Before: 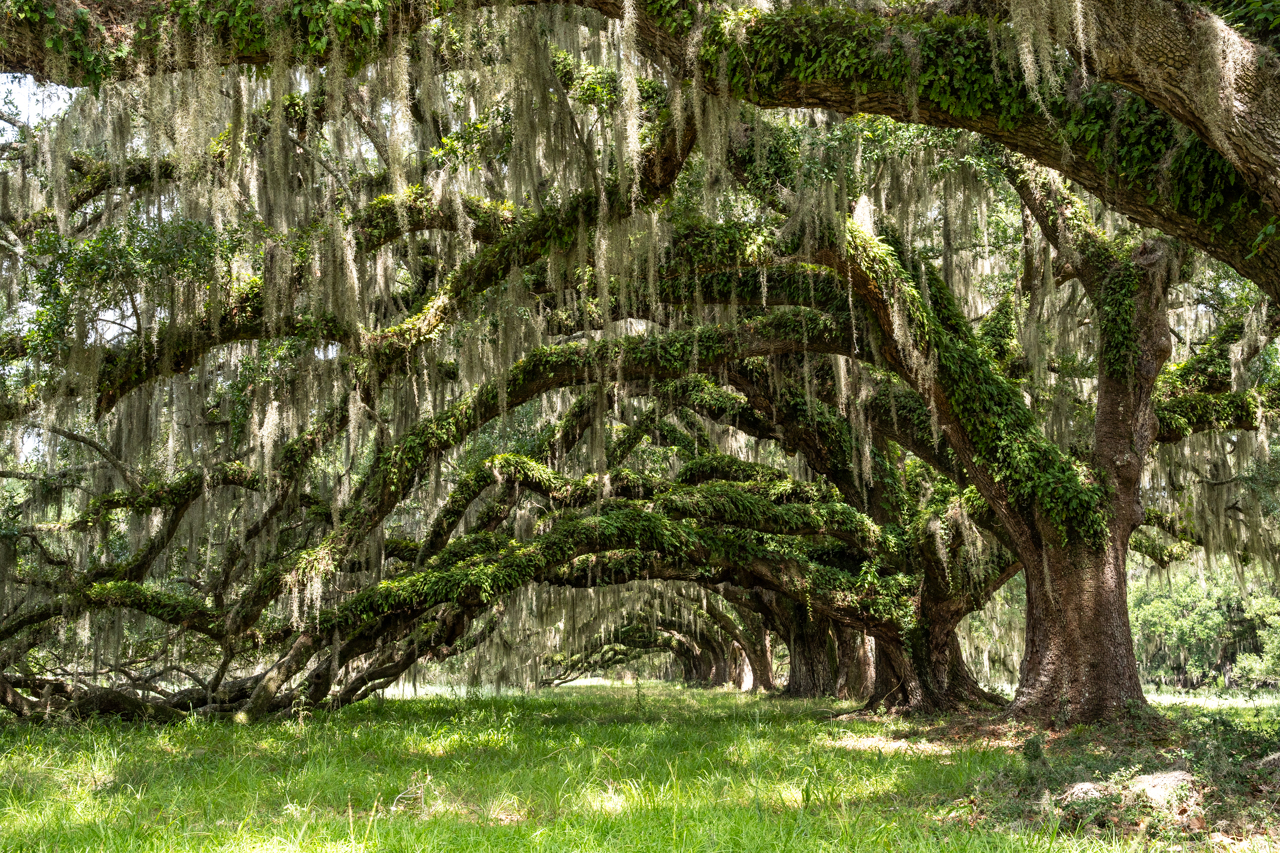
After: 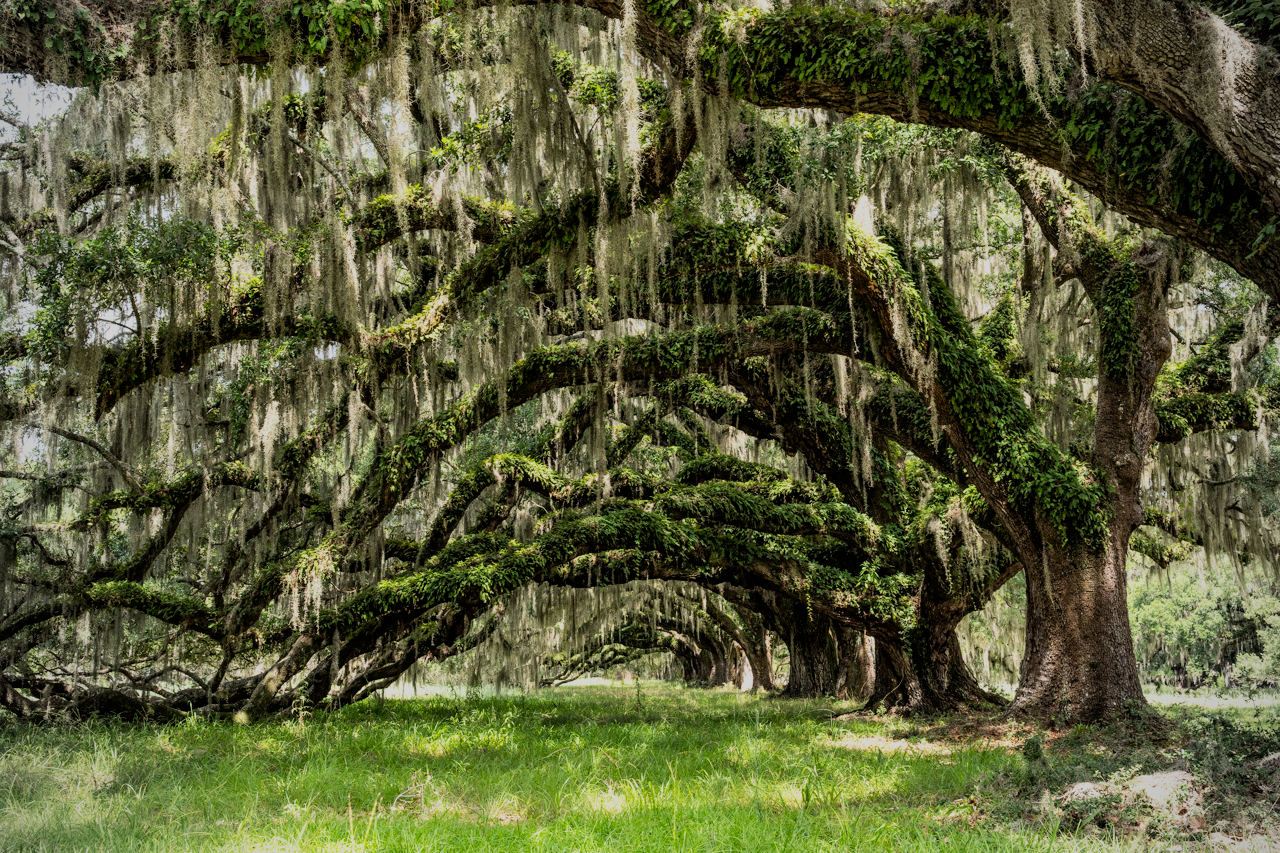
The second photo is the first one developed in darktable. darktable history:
vignetting: fall-off radius 45%, brightness -0.33
filmic rgb: black relative exposure -7.65 EV, white relative exposure 4.56 EV, hardness 3.61, color science v6 (2022)
